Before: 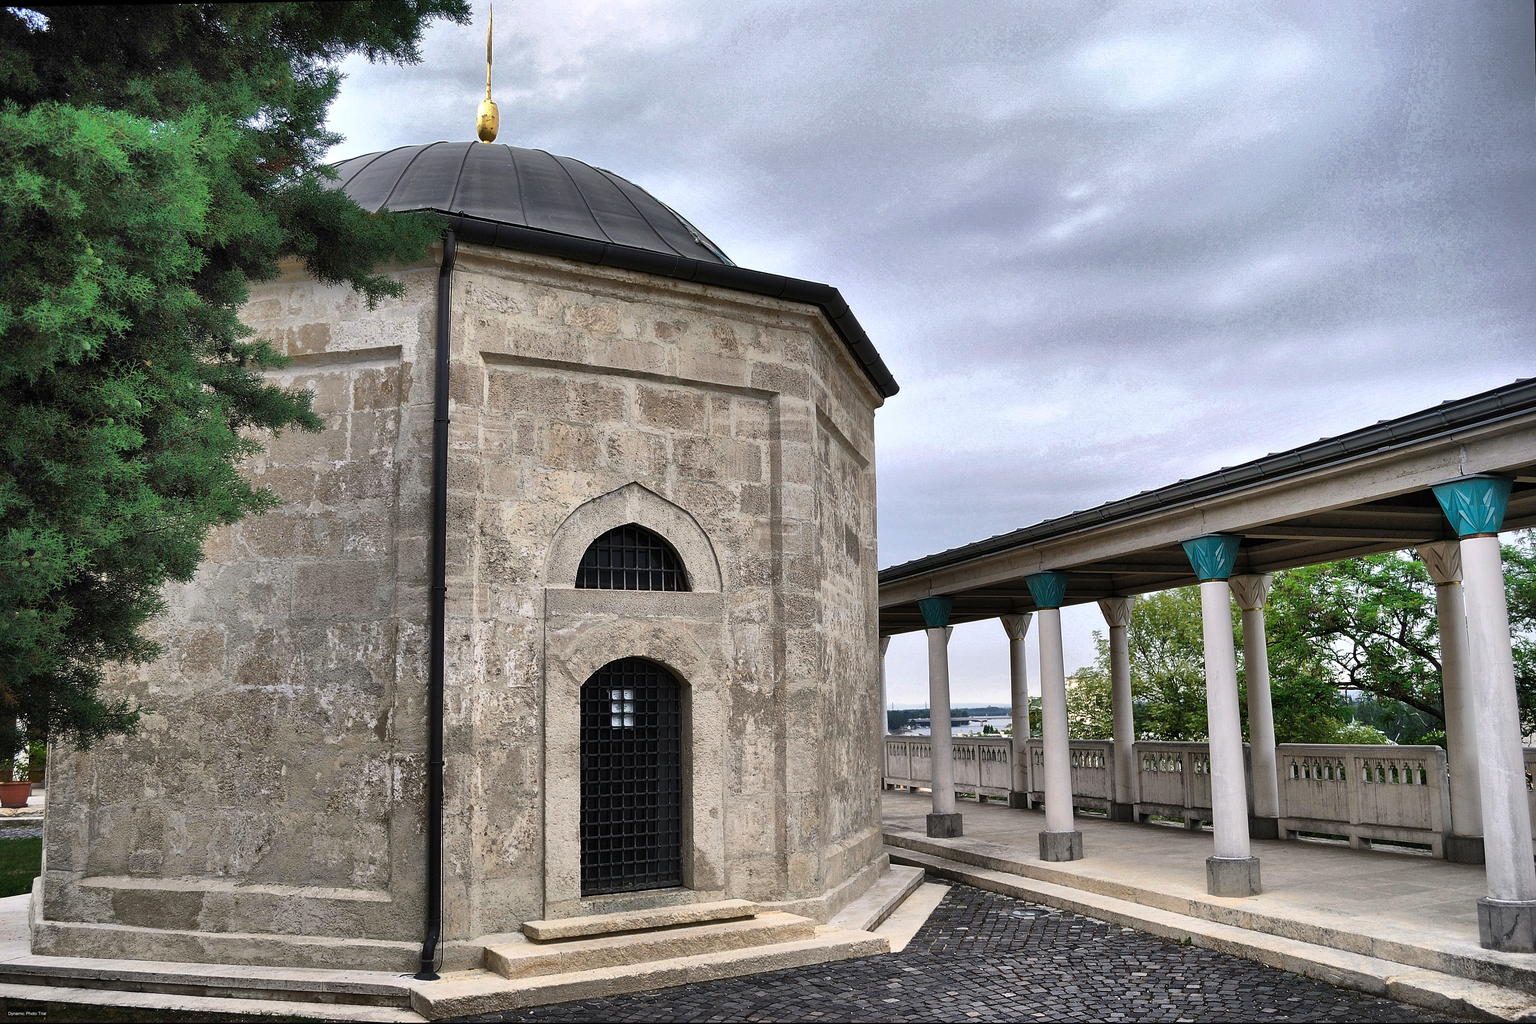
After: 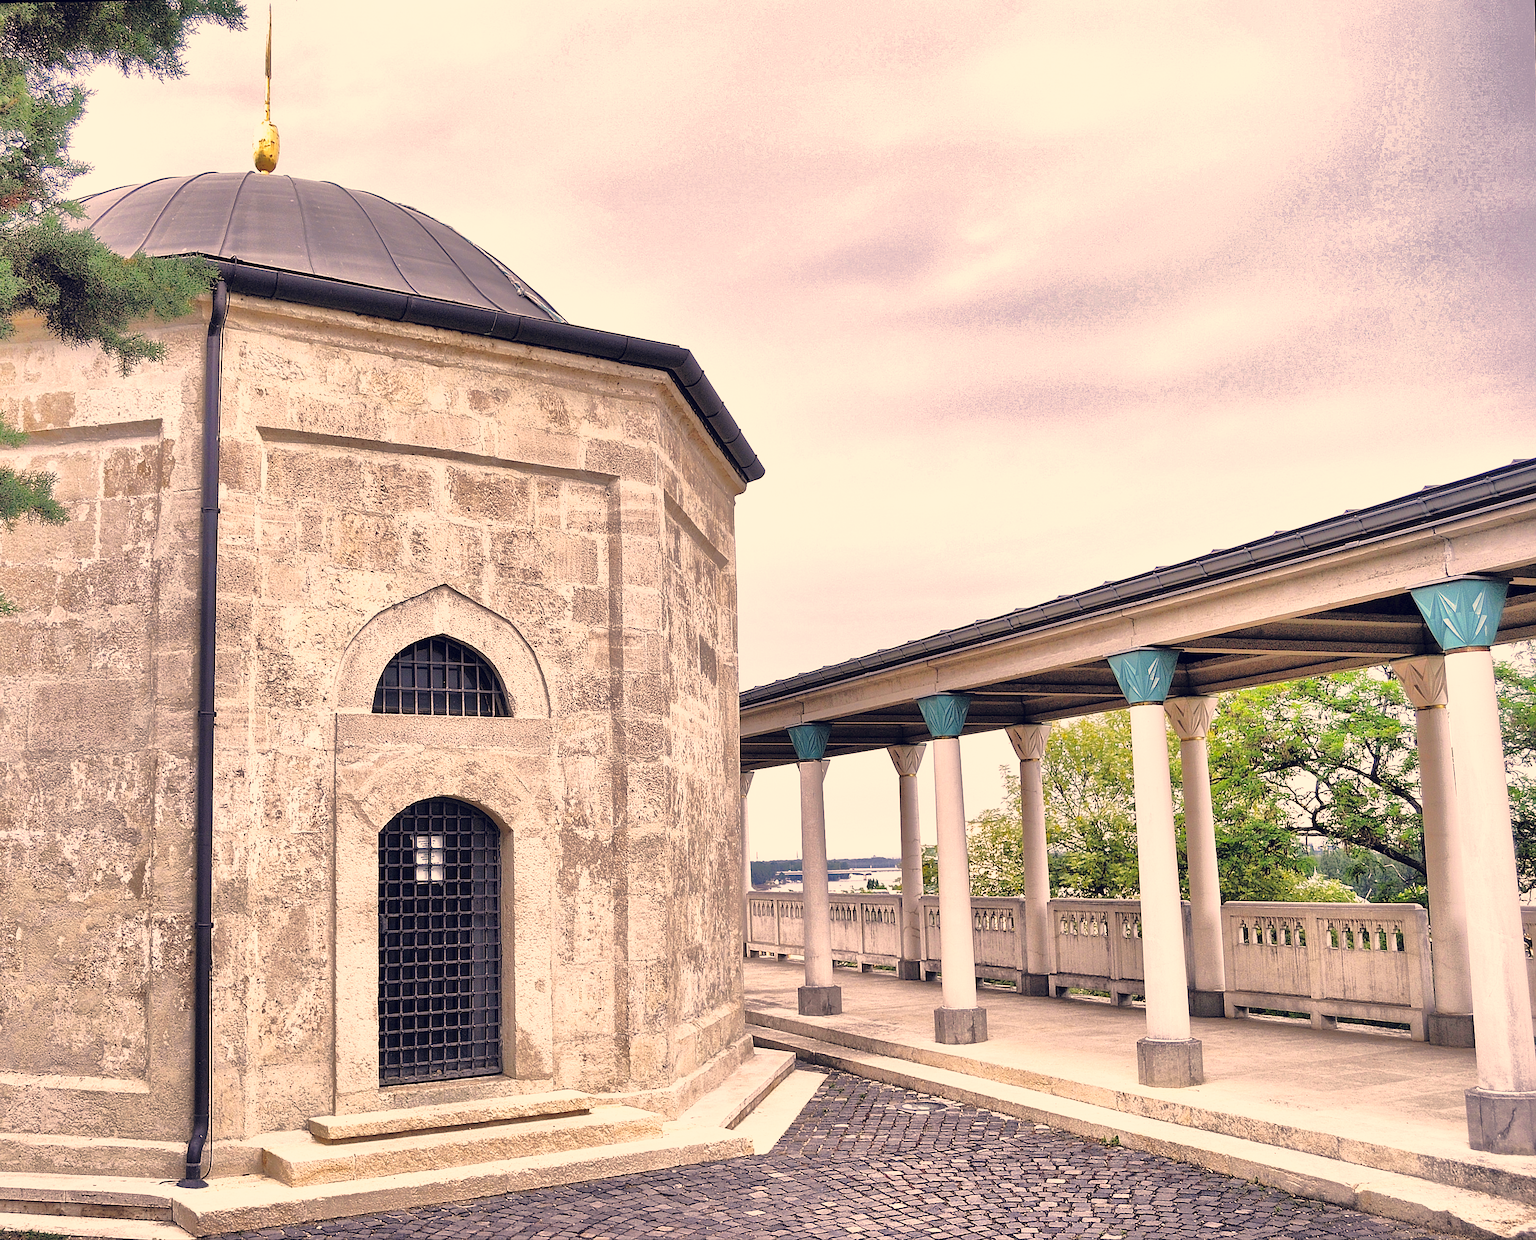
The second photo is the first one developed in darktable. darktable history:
base curve: curves: ch0 [(0, 0) (0.026, 0.03) (0.109, 0.232) (0.351, 0.748) (0.669, 0.968) (1, 1)], preserve colors none
crop: left 17.482%, bottom 0.024%
tone equalizer: -7 EV 0.15 EV, -6 EV 0.577 EV, -5 EV 1.16 EV, -4 EV 1.36 EV, -3 EV 1.16 EV, -2 EV 0.6 EV, -1 EV 0.154 EV
sharpen: amount 0.21
shadows and highlights: on, module defaults
color correction: highlights a* 20.09, highlights b* 27.63, shadows a* 3.49, shadows b* -17.58, saturation 0.741
